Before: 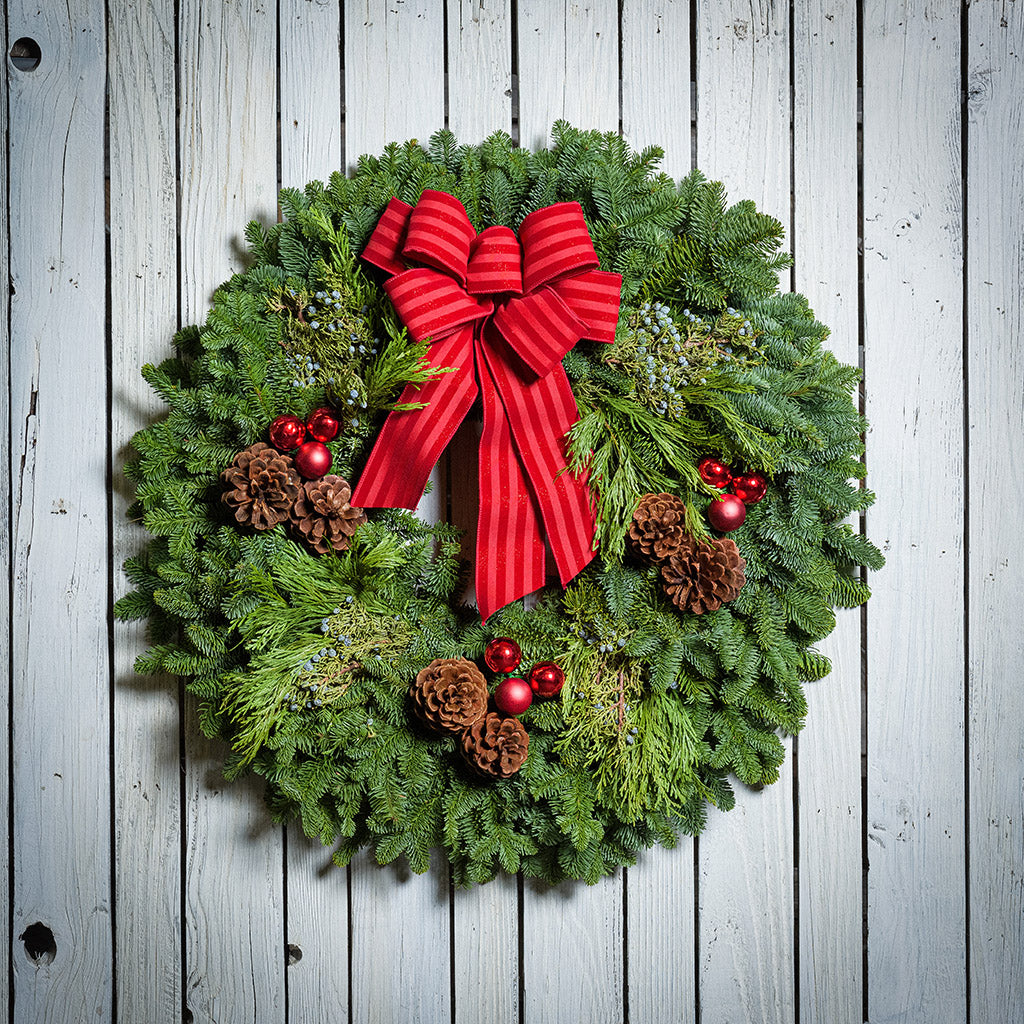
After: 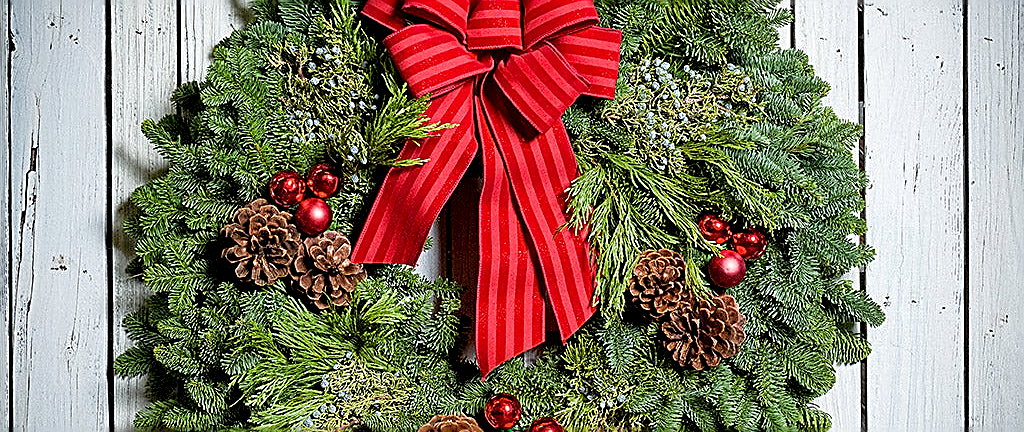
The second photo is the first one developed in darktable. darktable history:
exposure: black level correction 0.007, exposure 0.106 EV, compensate highlight preservation false
crop and rotate: top 23.831%, bottom 33.89%
sharpen: radius 1.686, amount 1.277
